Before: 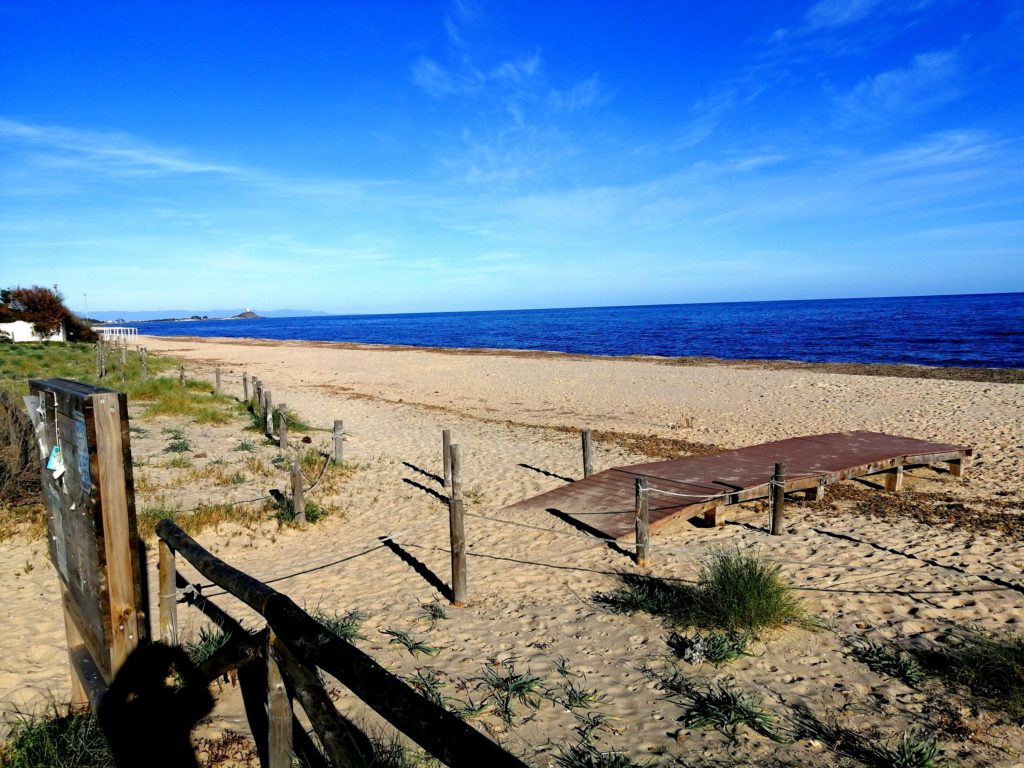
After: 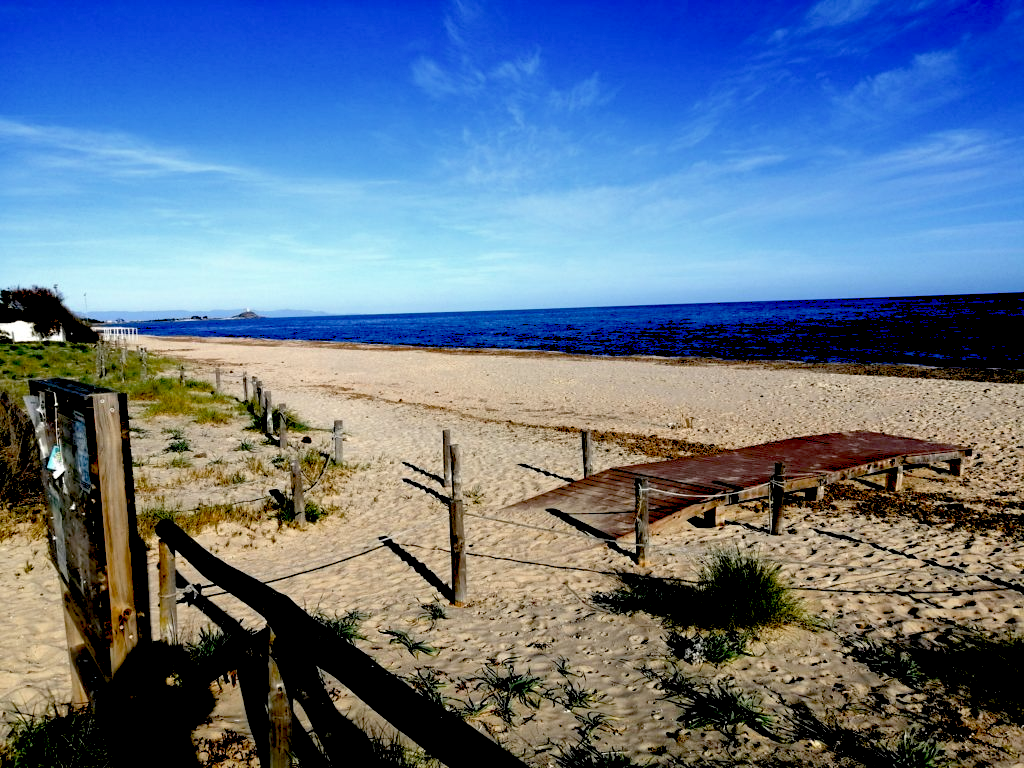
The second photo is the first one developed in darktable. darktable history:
exposure: black level correction 0.056, compensate highlight preservation false
levels: mode automatic, black 0.023%, white 99.97%, levels [0.062, 0.494, 0.925]
color correction: saturation 0.8
